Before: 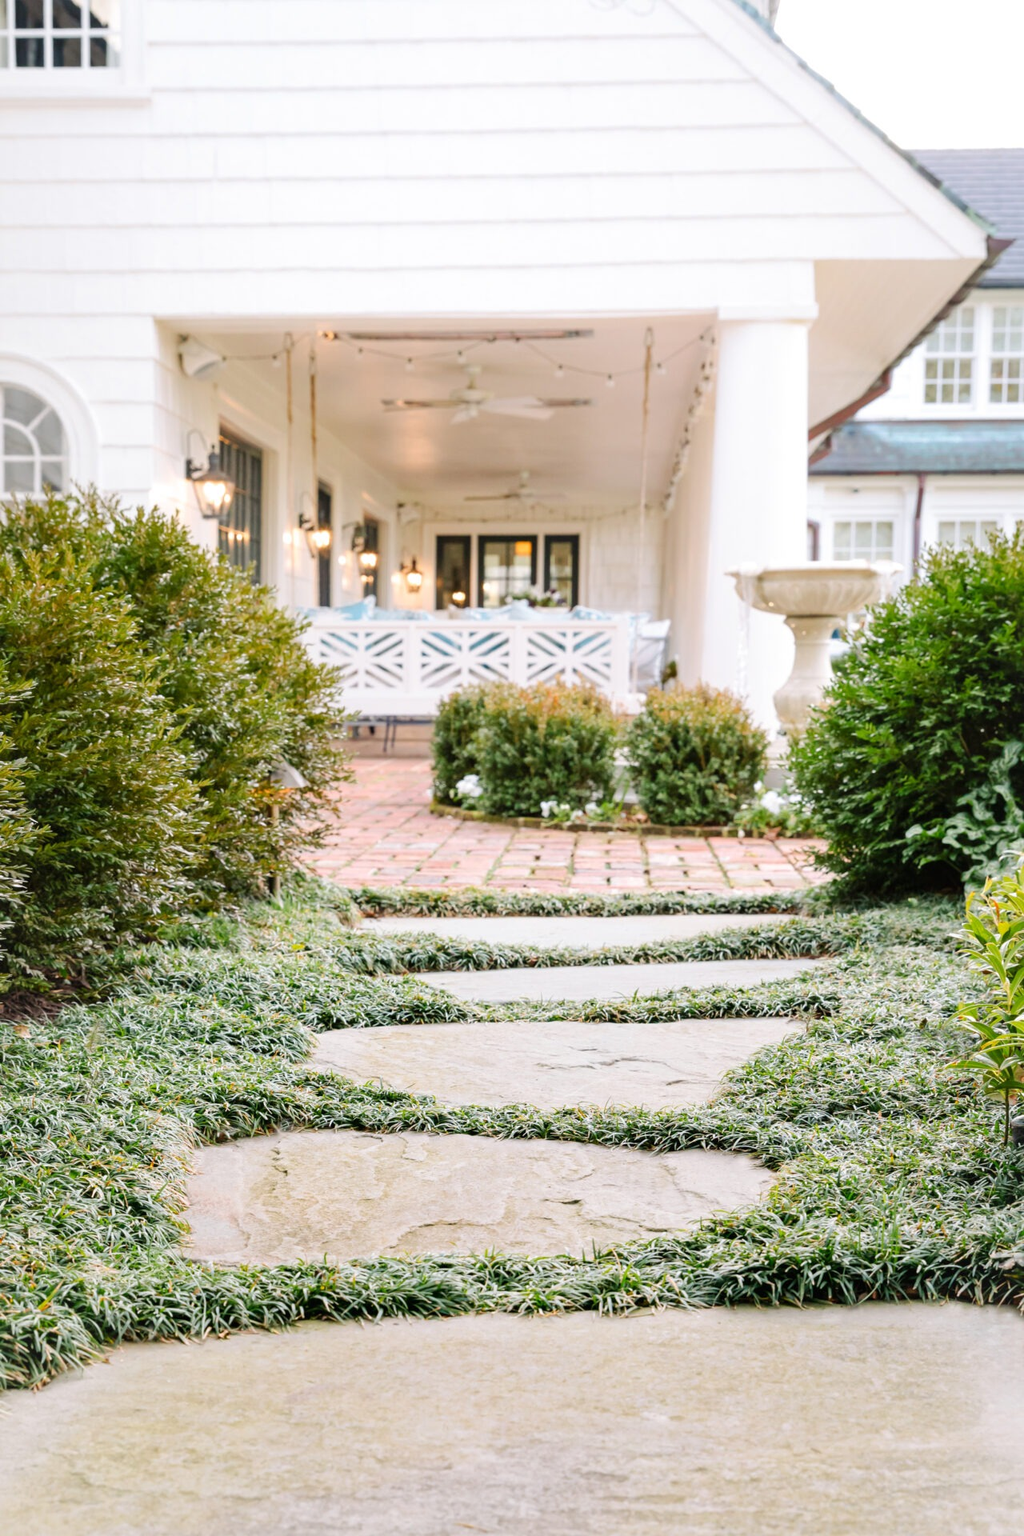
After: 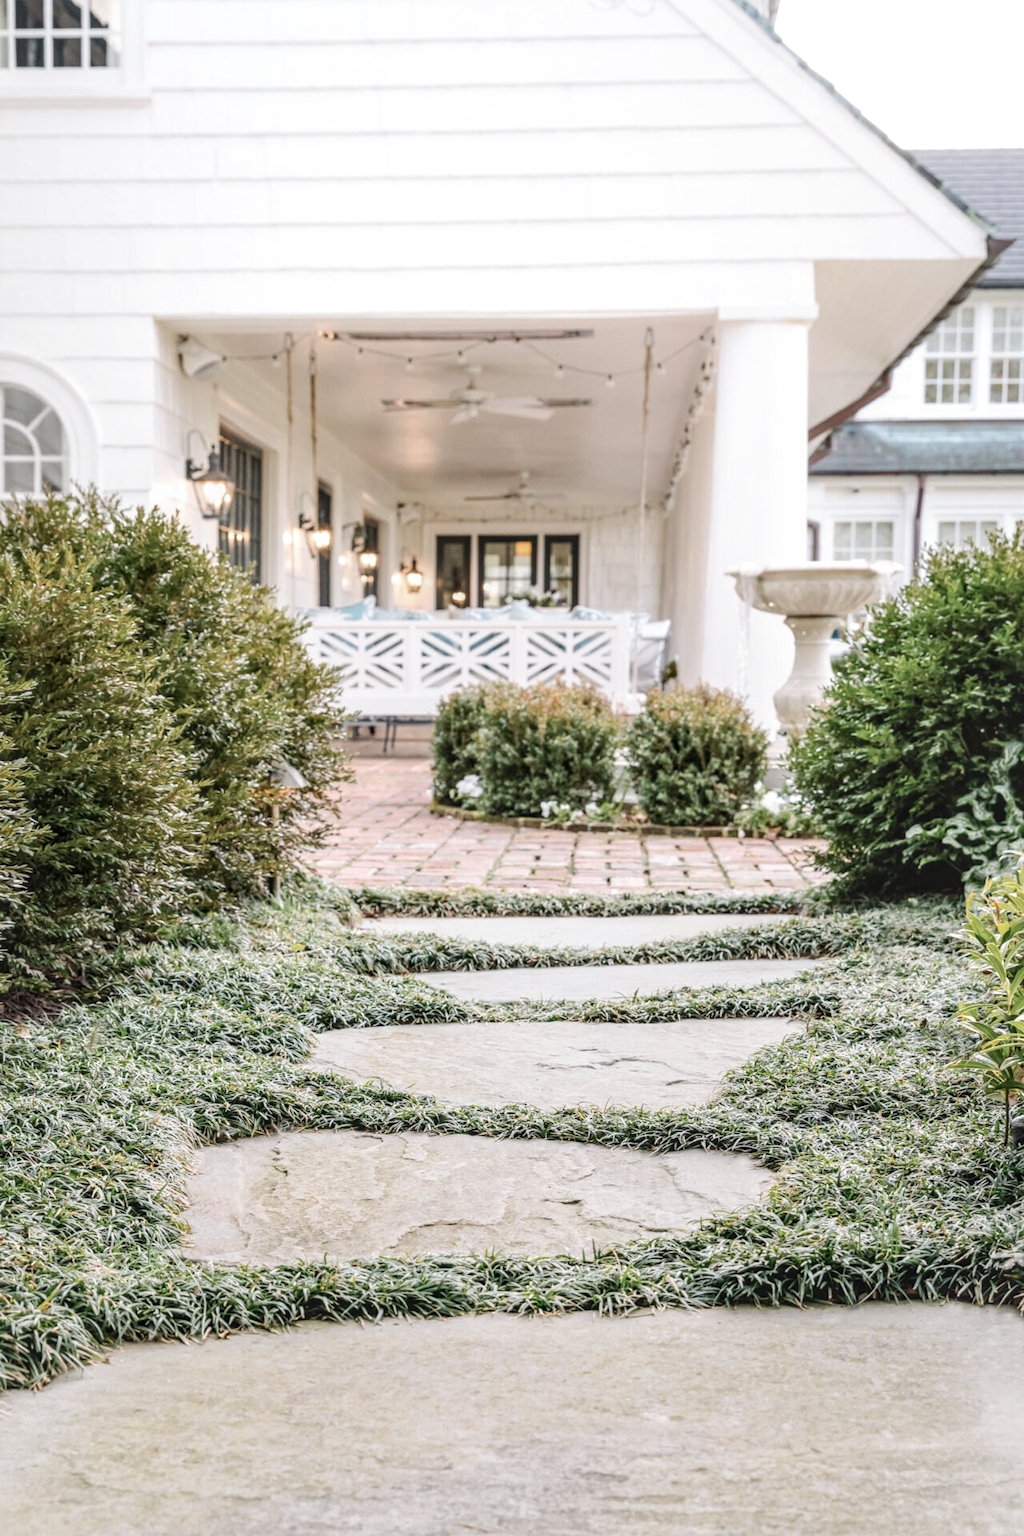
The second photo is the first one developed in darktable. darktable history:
local contrast: highlights 0%, shadows 0%, detail 133%
contrast brightness saturation: contrast 0.1, saturation -0.36
